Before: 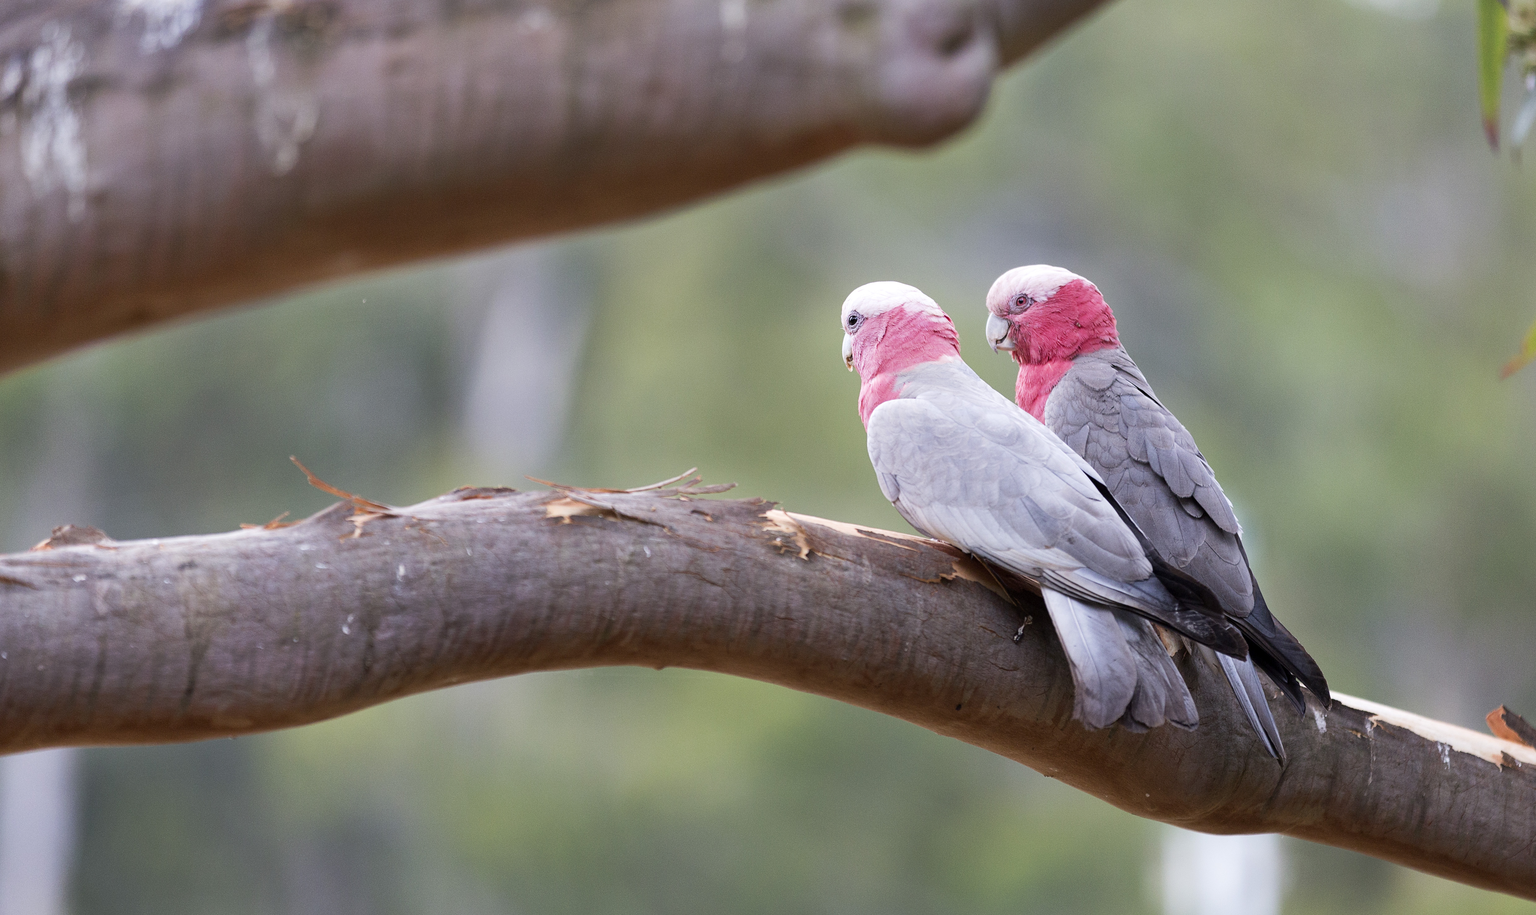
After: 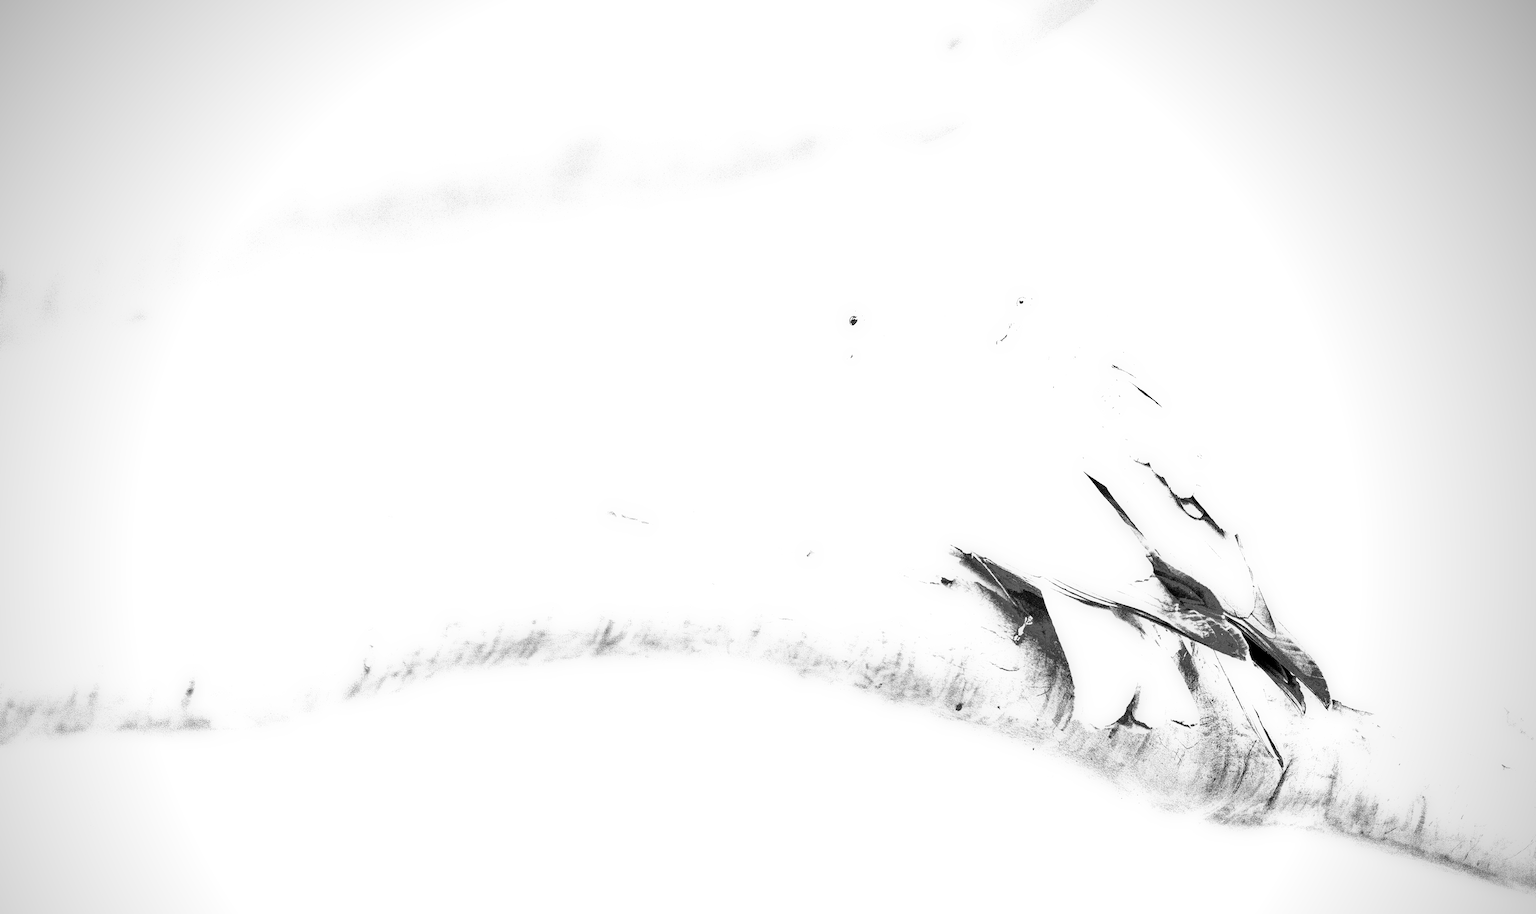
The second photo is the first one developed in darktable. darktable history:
monochrome: on, module defaults
tone equalizer: -8 EV -0.417 EV, -7 EV -0.389 EV, -6 EV -0.333 EV, -5 EV -0.222 EV, -3 EV 0.222 EV, -2 EV 0.333 EV, -1 EV 0.389 EV, +0 EV 0.417 EV, edges refinement/feathering 500, mask exposure compensation -1.57 EV, preserve details no
contrast brightness saturation: contrast 0.21, brightness -0.11, saturation 0.21
shadows and highlights: shadows -19.91, highlights -73.15
white balance: red 8, blue 8
vignetting: brightness -0.629, saturation -0.007, center (-0.028, 0.239)
base curve: curves: ch0 [(0, 0) (0.088, 0.125) (0.176, 0.251) (0.354, 0.501) (0.613, 0.749) (1, 0.877)], preserve colors none
